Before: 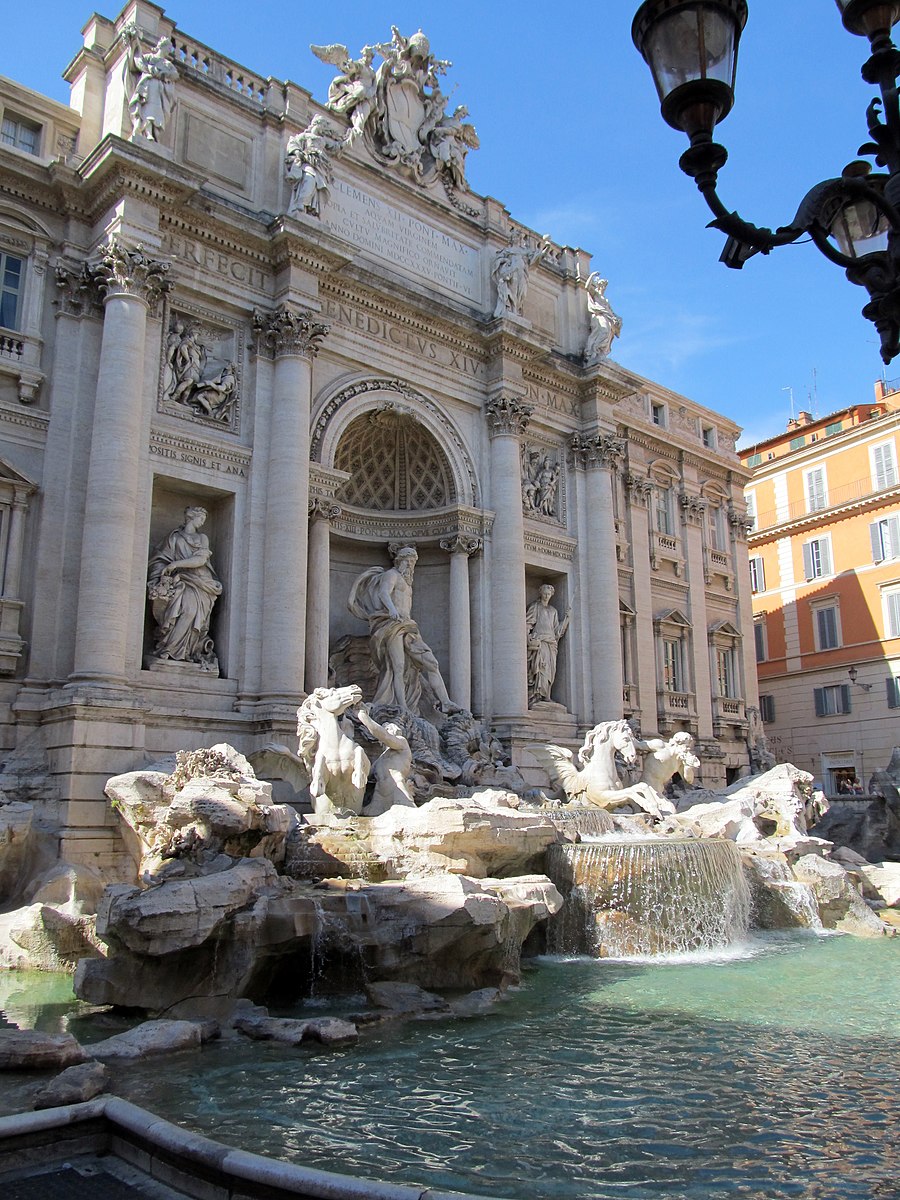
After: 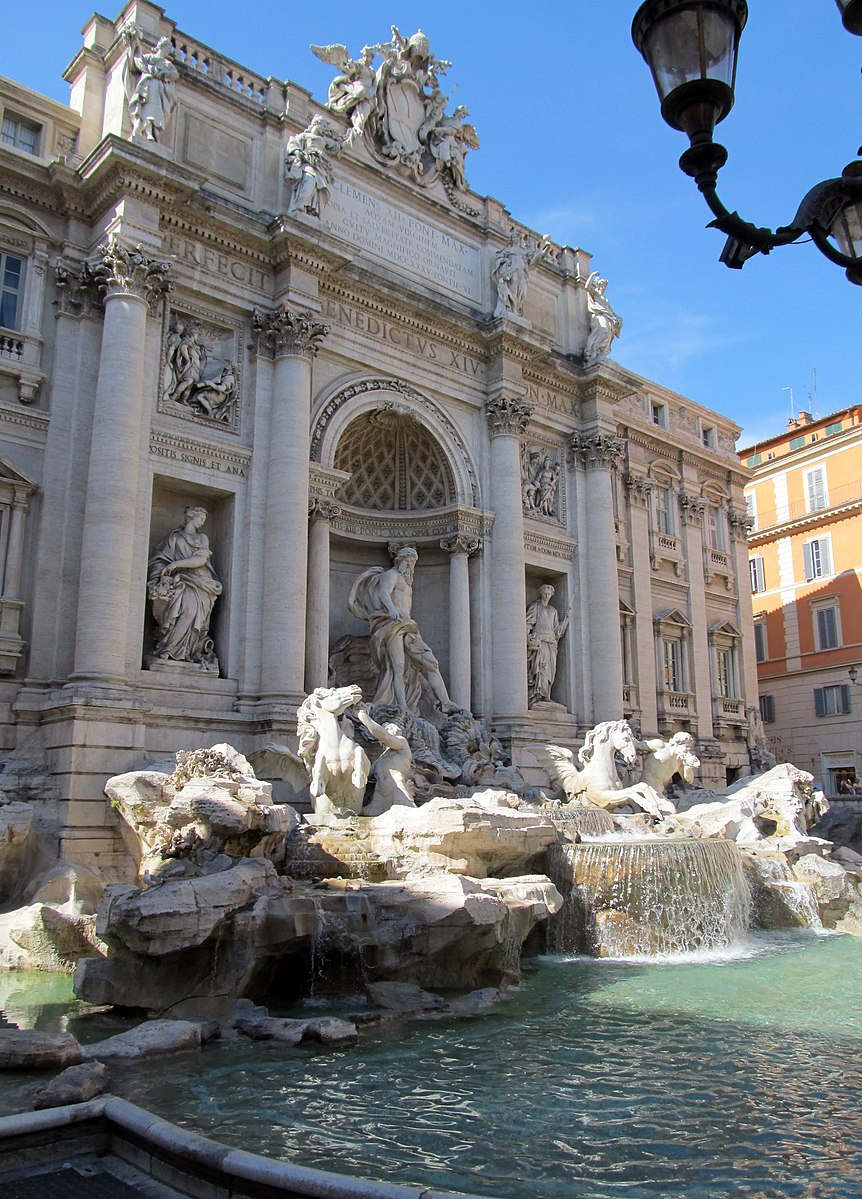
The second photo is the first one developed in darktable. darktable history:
crop: right 4.154%, bottom 0.044%
